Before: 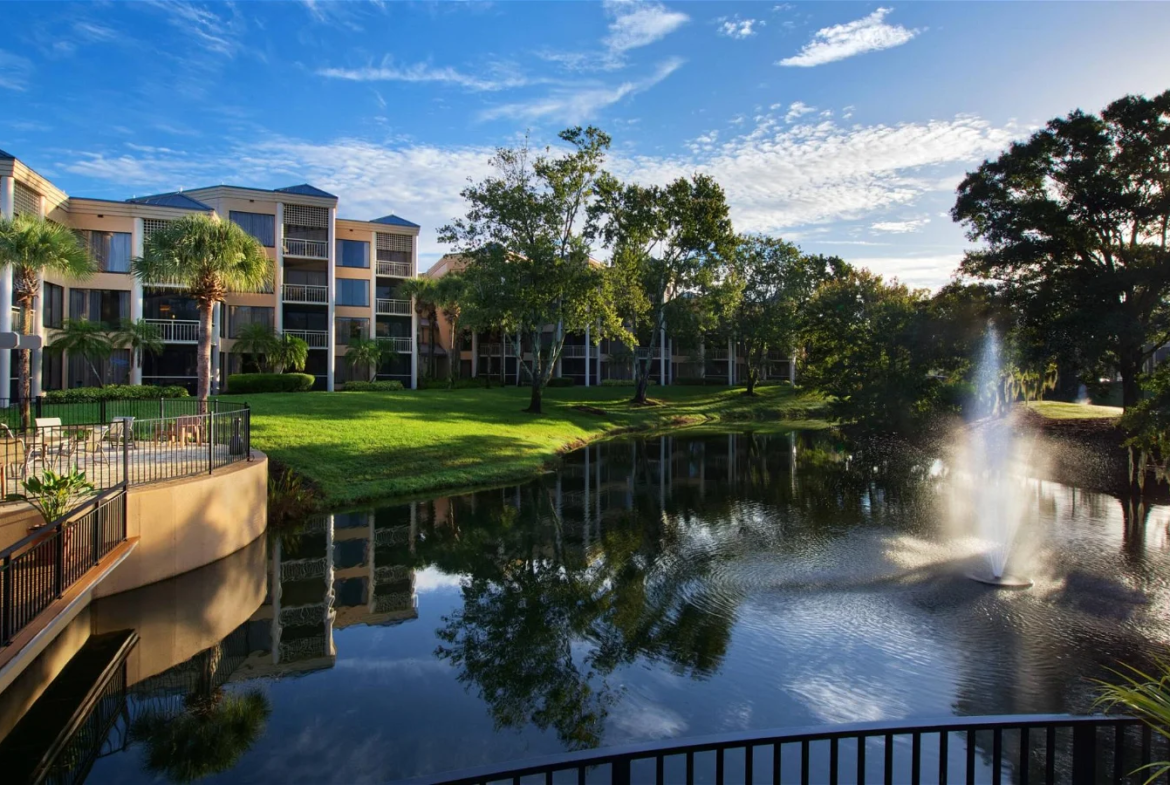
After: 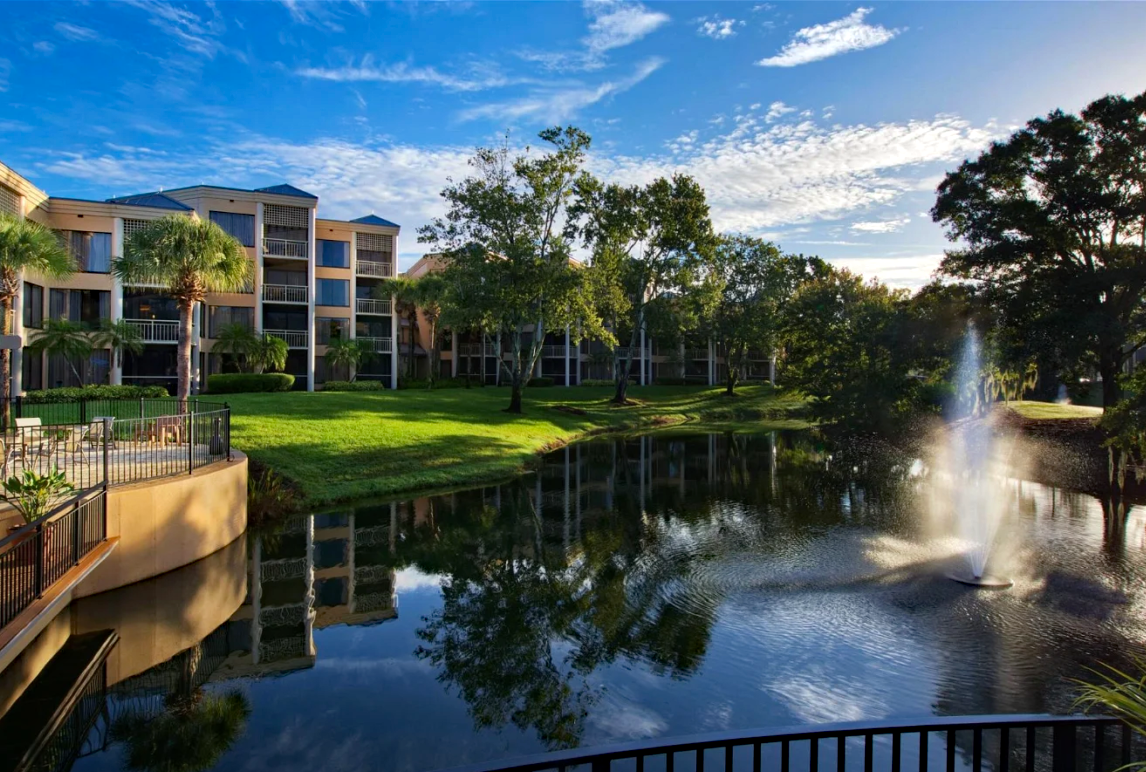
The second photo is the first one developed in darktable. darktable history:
crop: left 1.717%, right 0.276%, bottom 1.605%
haze removal: strength 0.286, distance 0.251, compatibility mode true, adaptive false
